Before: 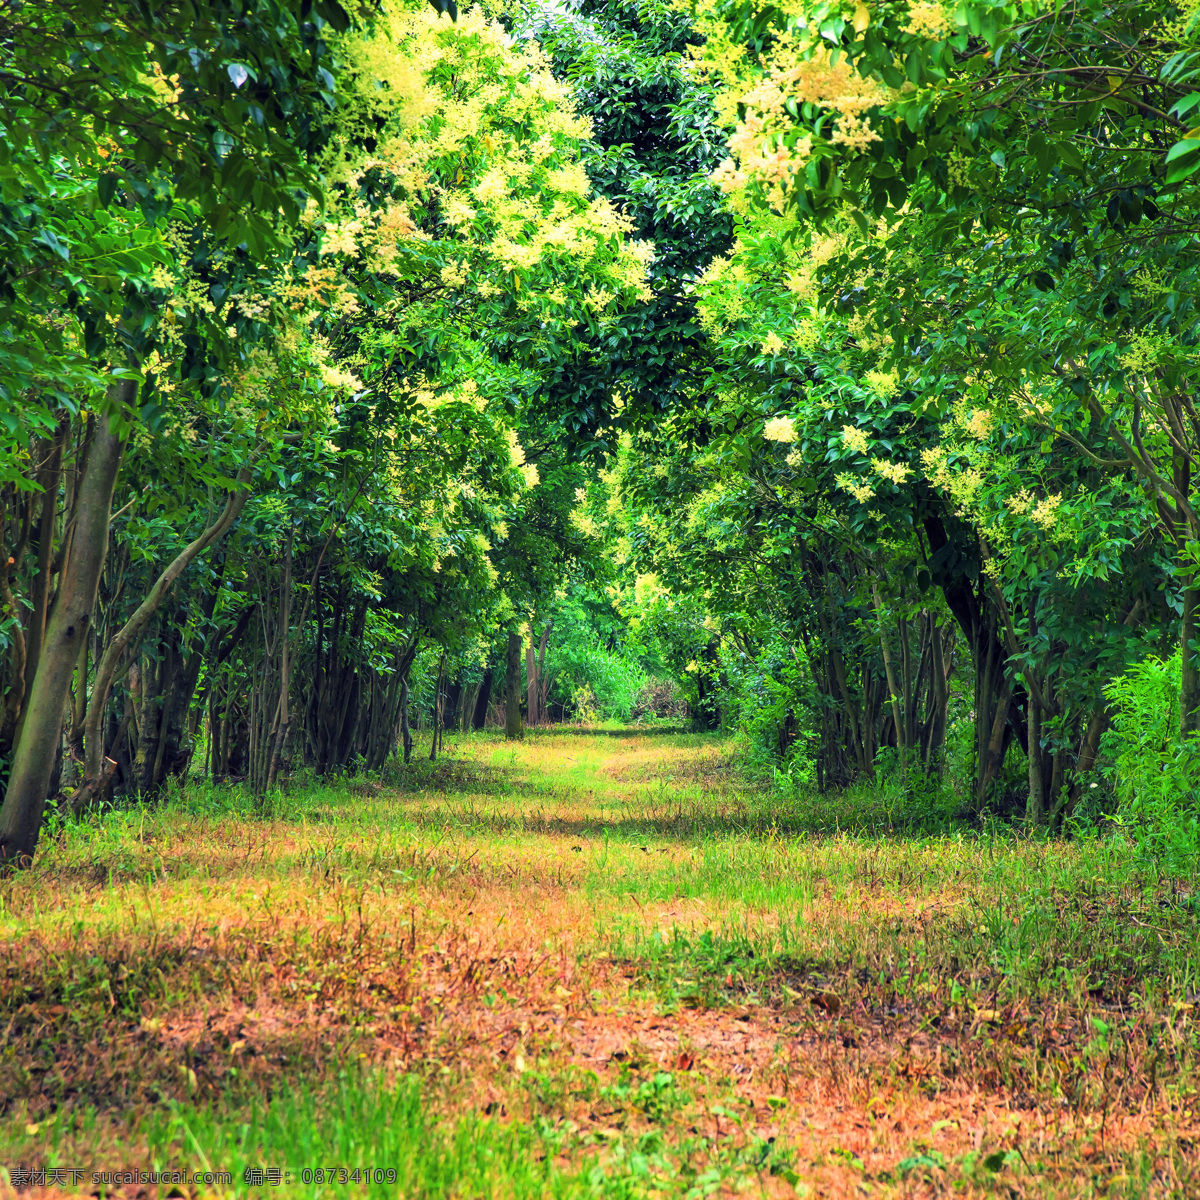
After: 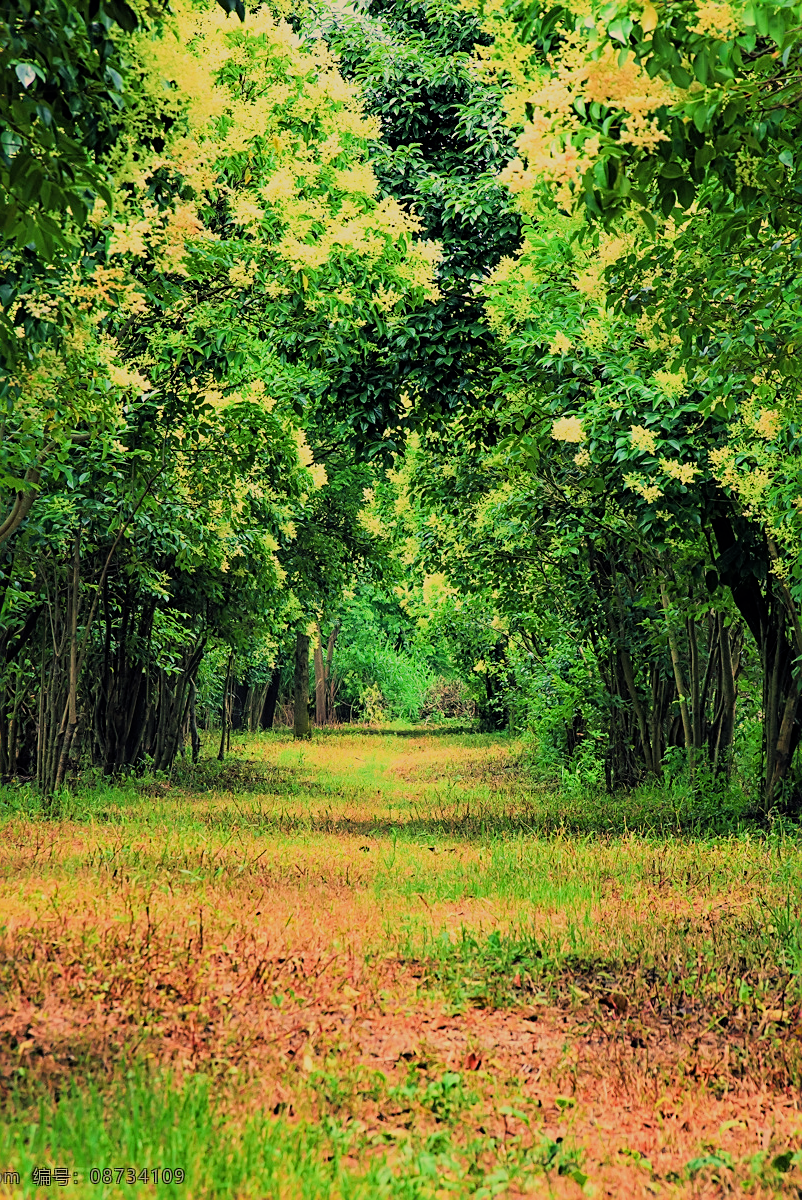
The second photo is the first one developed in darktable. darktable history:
sharpen: on, module defaults
filmic rgb: black relative exposure -7.65 EV, white relative exposure 4.56 EV, hardness 3.61
crop and rotate: left 17.732%, right 15.423%
white balance: red 1.08, blue 0.791
